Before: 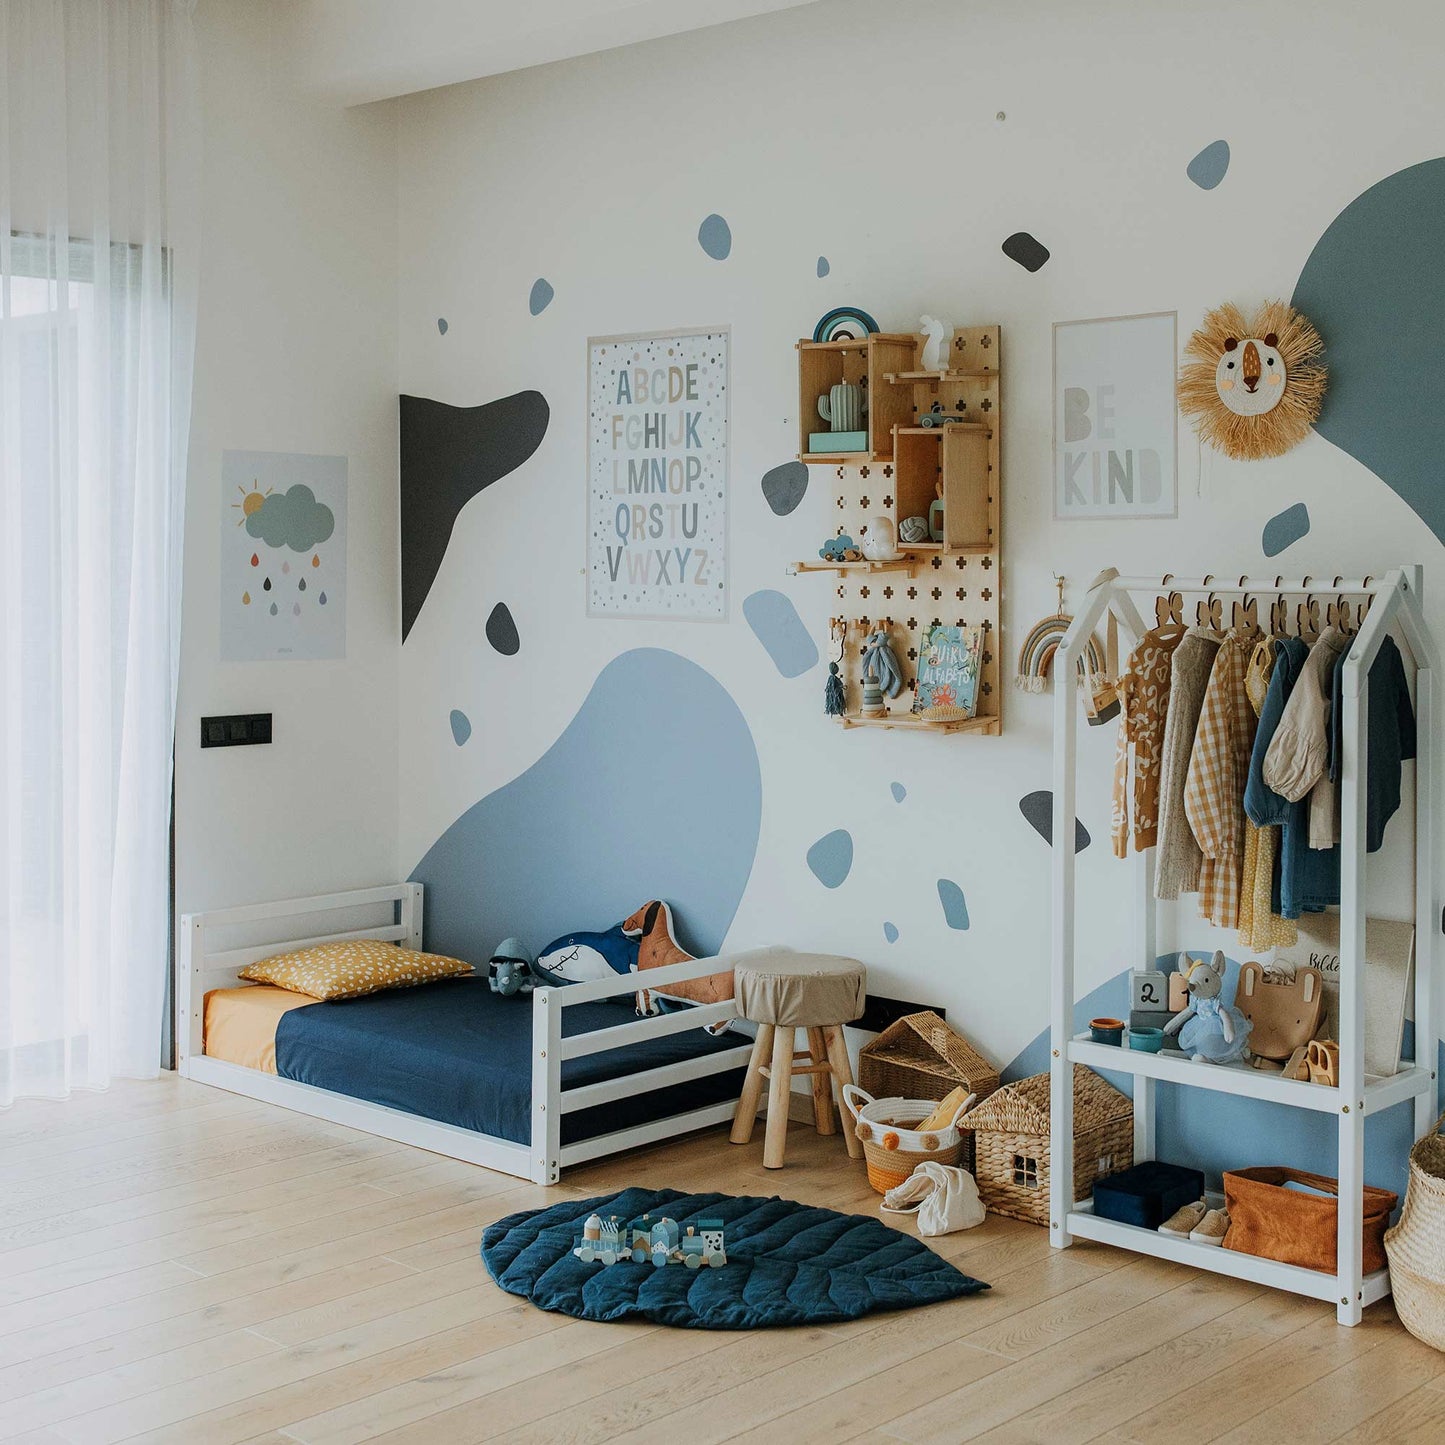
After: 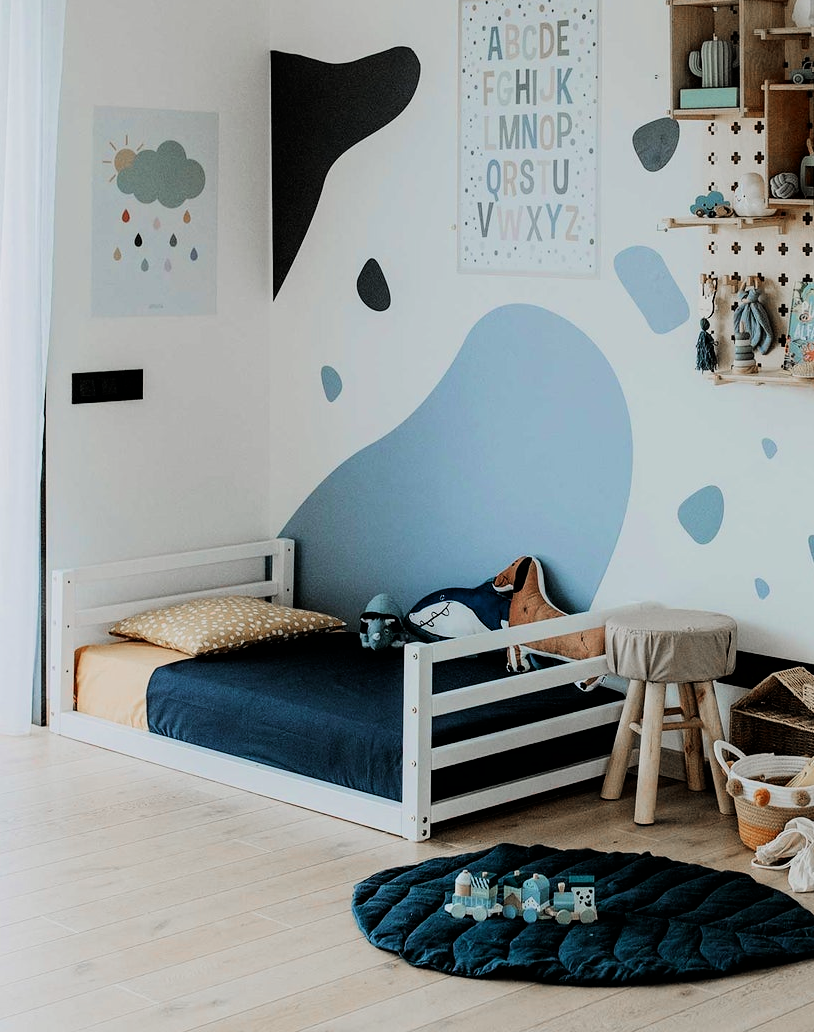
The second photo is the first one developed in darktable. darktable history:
filmic rgb: black relative exposure -5 EV, white relative exposure 3.5 EV, hardness 3.19, contrast 1.4, highlights saturation mix -30%
velvia: on, module defaults
color zones: curves: ch1 [(0, 0.708) (0.088, 0.648) (0.245, 0.187) (0.429, 0.326) (0.571, 0.498) (0.714, 0.5) (0.857, 0.5) (1, 0.708)]
crop: left 8.966%, top 23.852%, right 34.699%, bottom 4.703%
